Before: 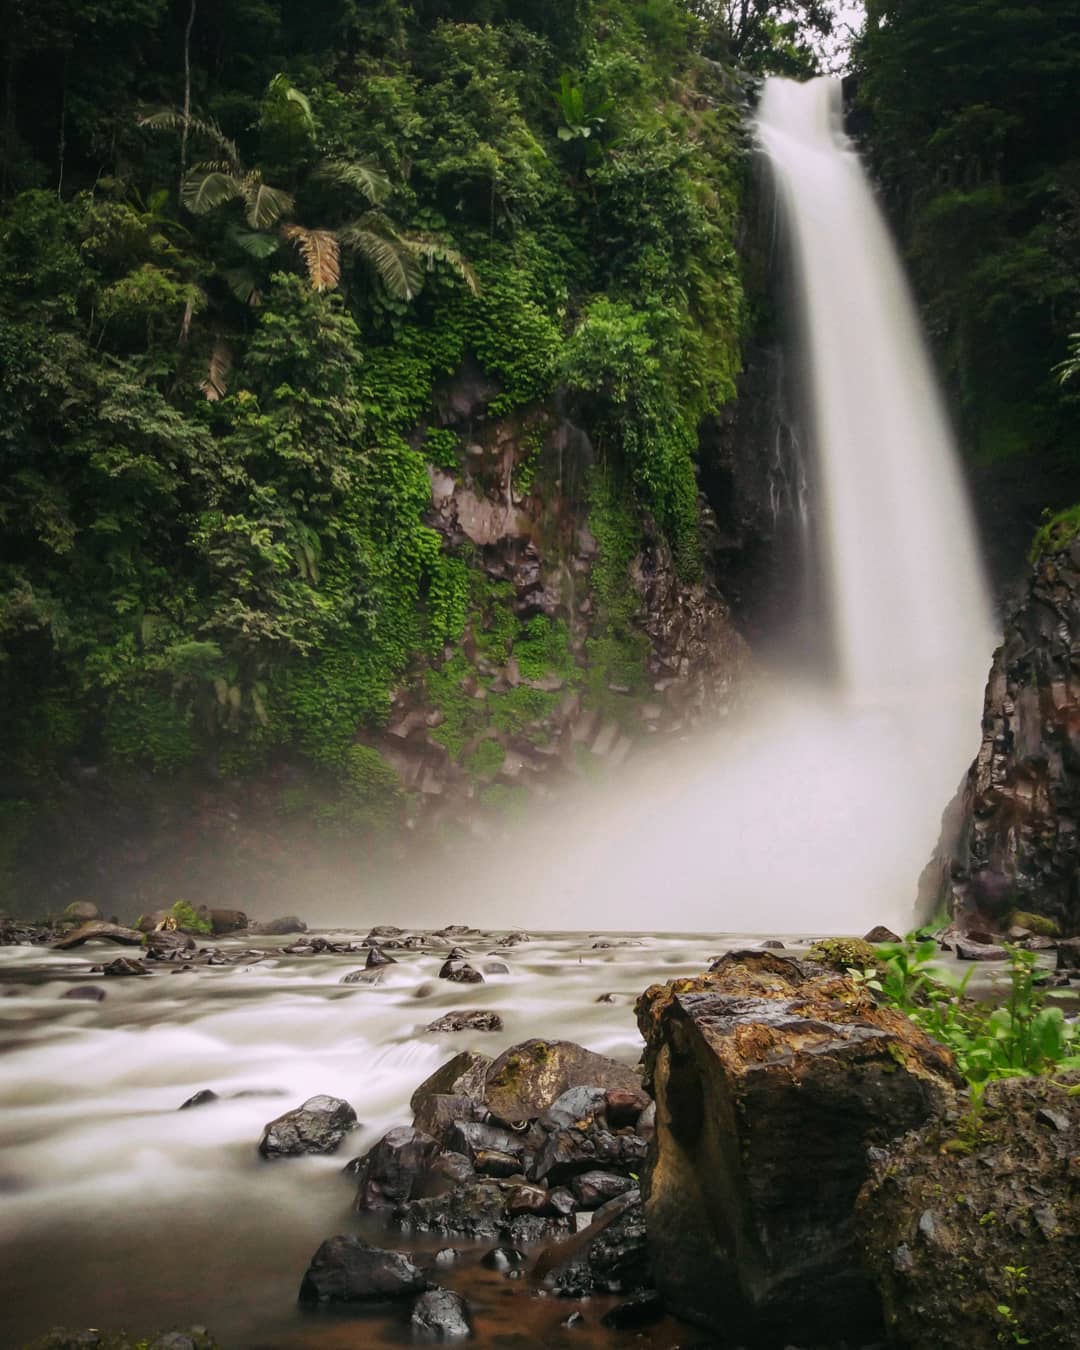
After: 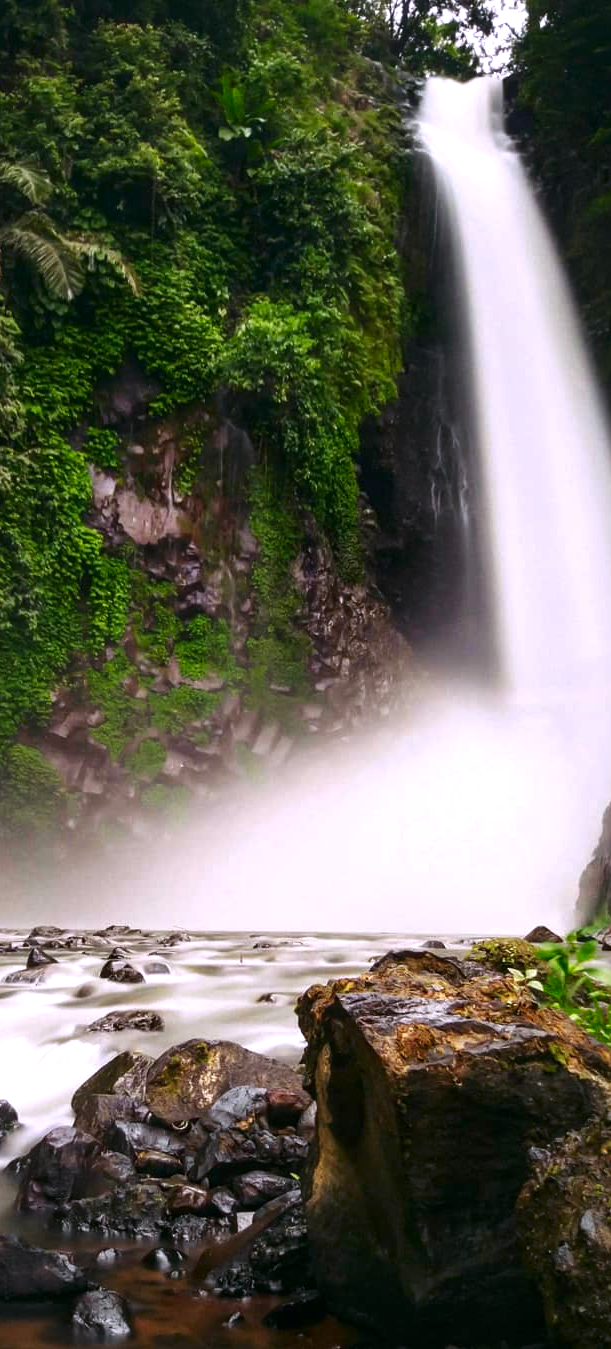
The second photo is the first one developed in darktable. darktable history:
contrast brightness saturation: contrast 0.07, brightness -0.14, saturation 0.11
white balance: red 1.004, blue 1.096
crop: left 31.458%, top 0%, right 11.876%
exposure: exposure 0.574 EV, compensate highlight preservation false
